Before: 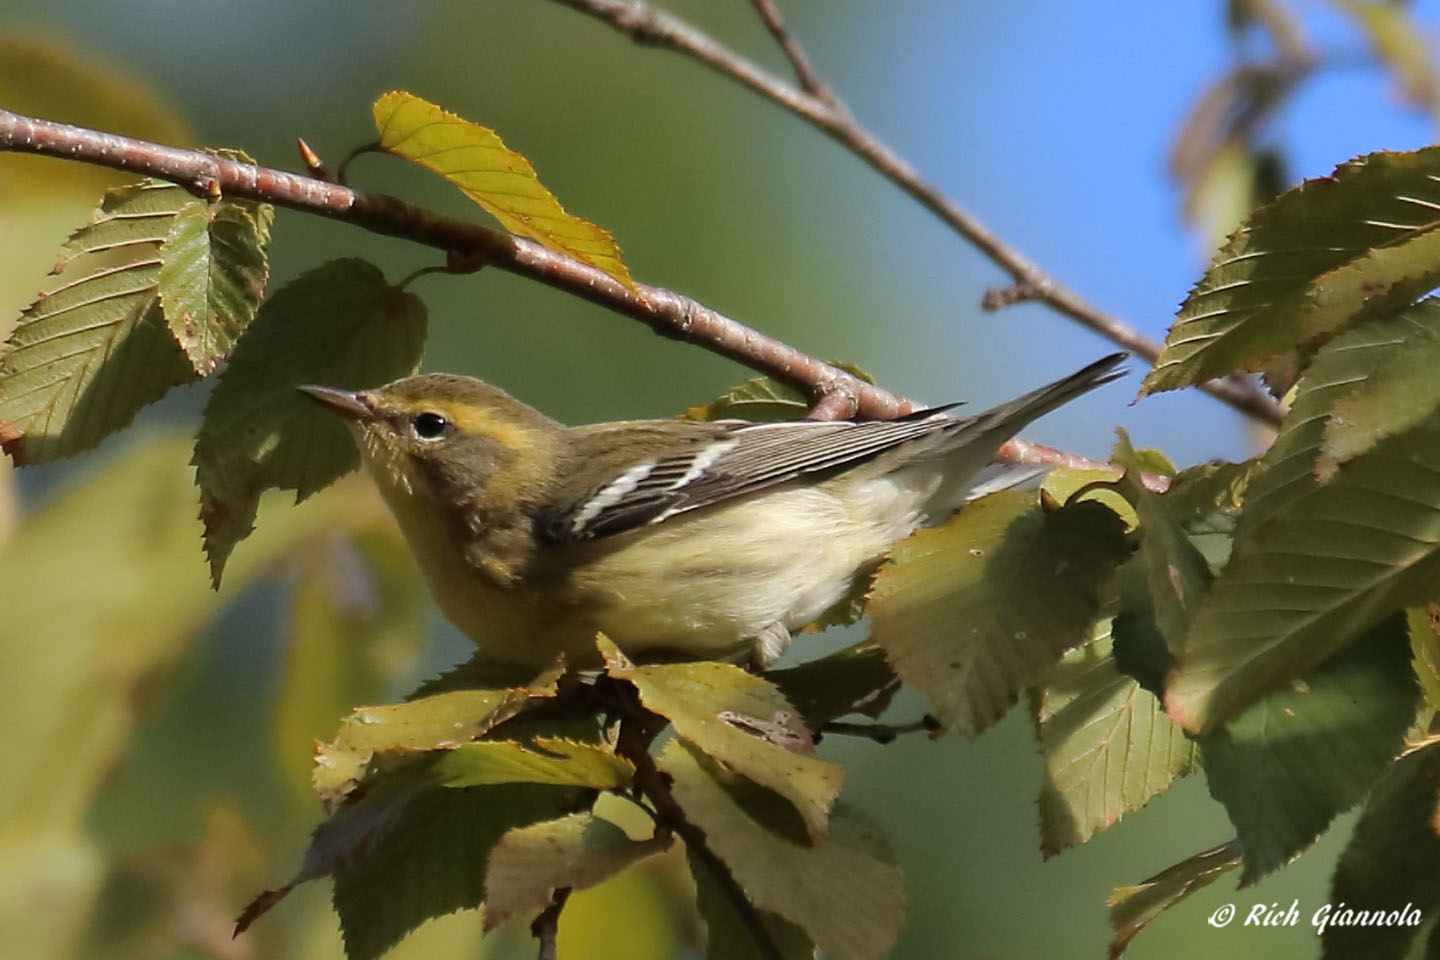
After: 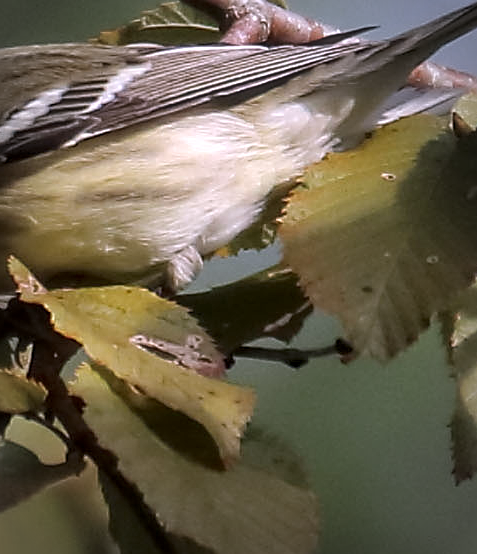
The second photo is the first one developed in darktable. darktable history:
white balance: red 1.042, blue 1.17
local contrast: detail 130%
crop: left 40.878%, top 39.176%, right 25.993%, bottom 3.081%
sharpen: on, module defaults
vignetting: automatic ratio true
haze removal: strength -0.05
